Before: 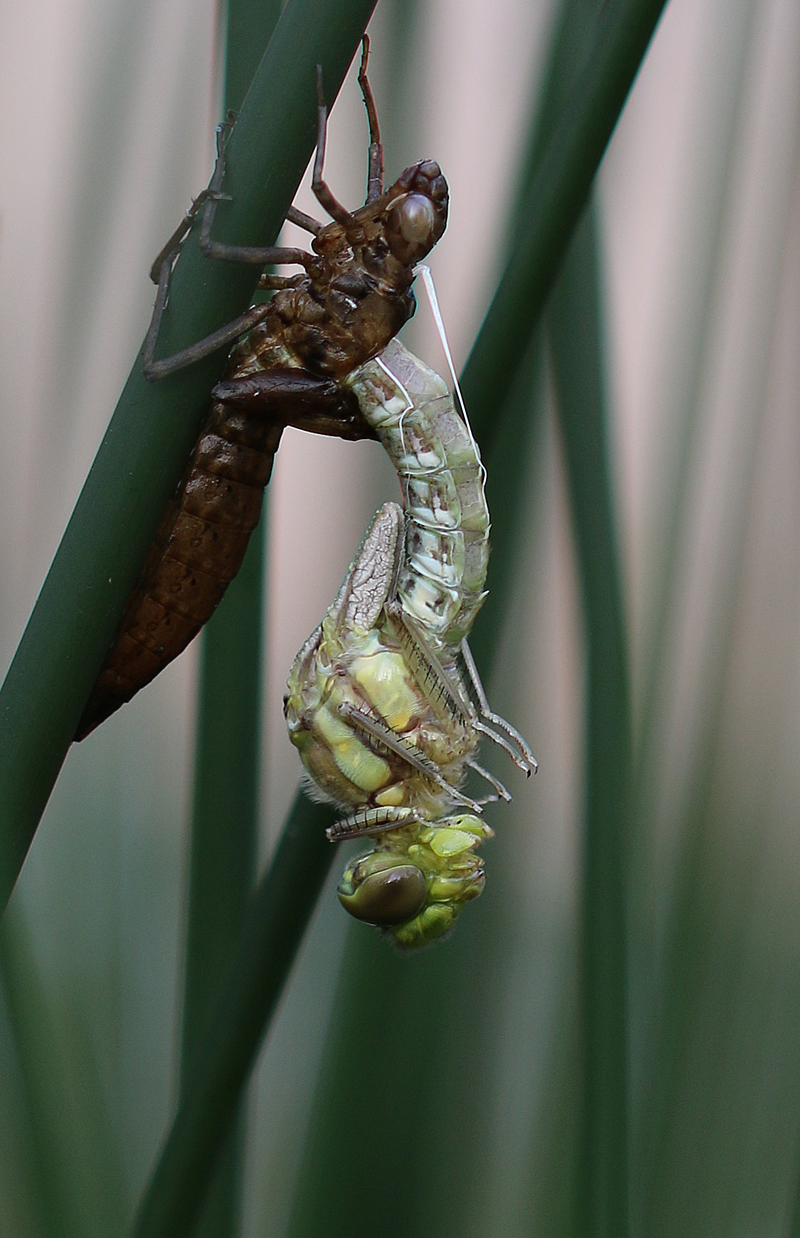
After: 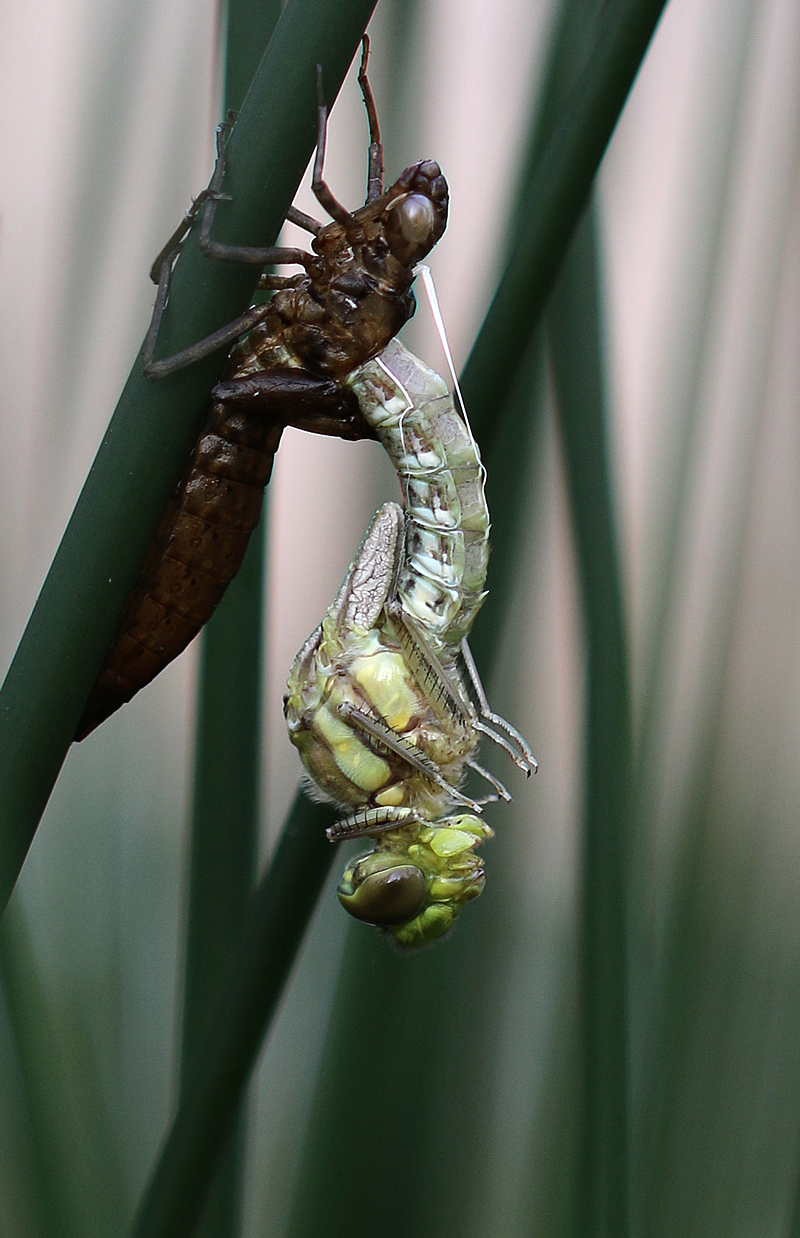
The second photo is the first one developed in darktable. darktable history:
tone equalizer: -8 EV -0.417 EV, -7 EV -0.389 EV, -6 EV -0.333 EV, -5 EV -0.222 EV, -3 EV 0.222 EV, -2 EV 0.333 EV, -1 EV 0.389 EV, +0 EV 0.417 EV, edges refinement/feathering 500, mask exposure compensation -1.25 EV, preserve details no
